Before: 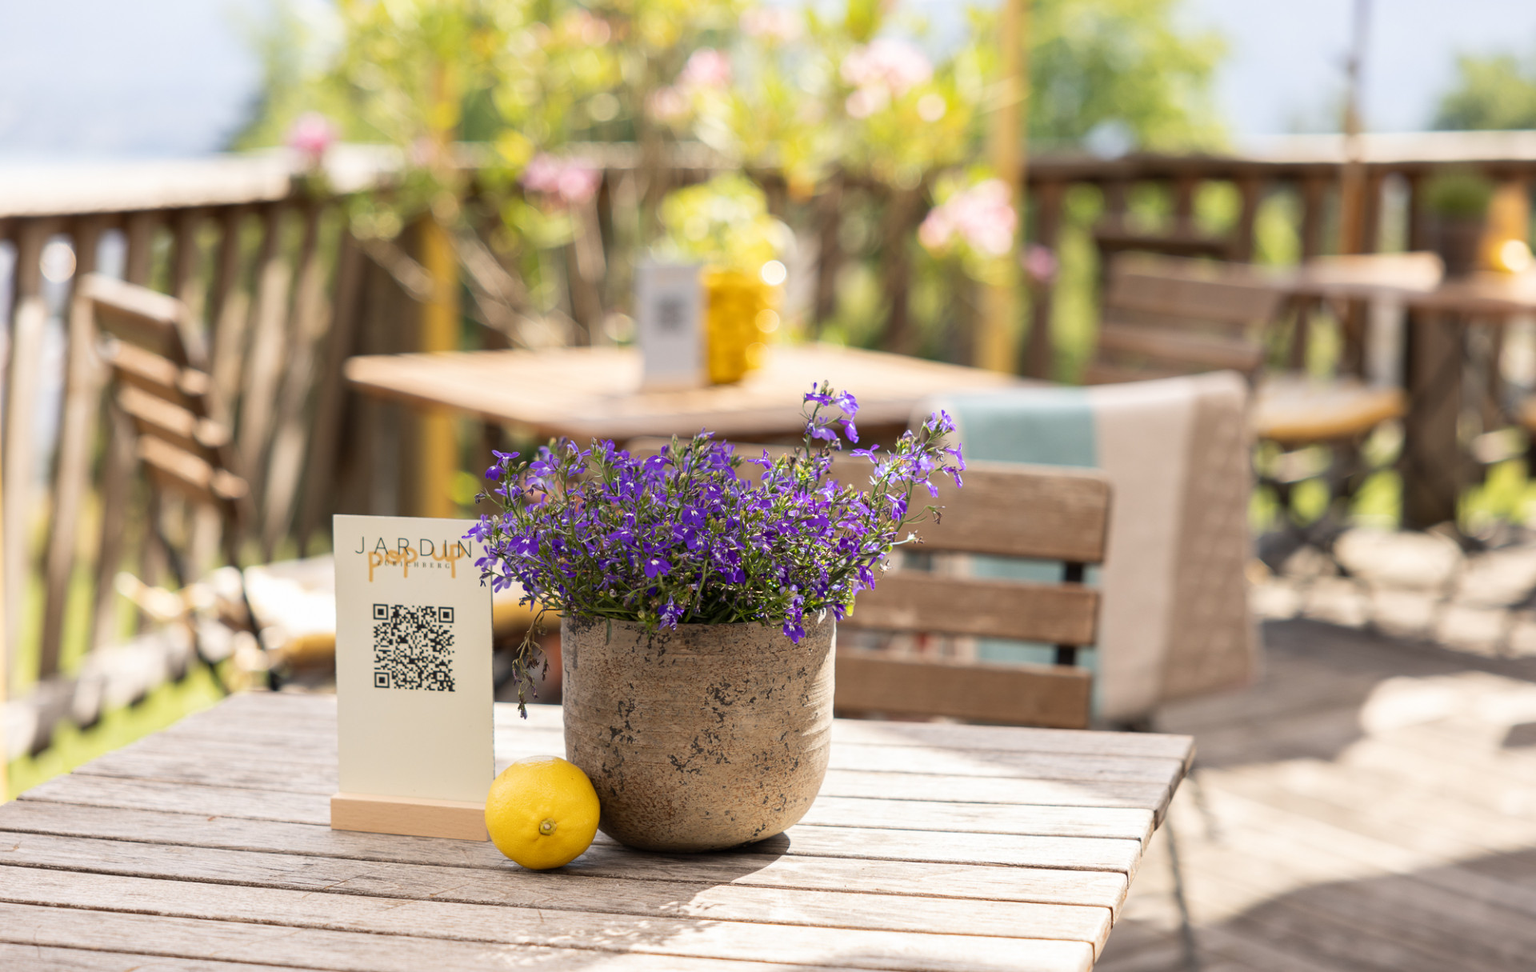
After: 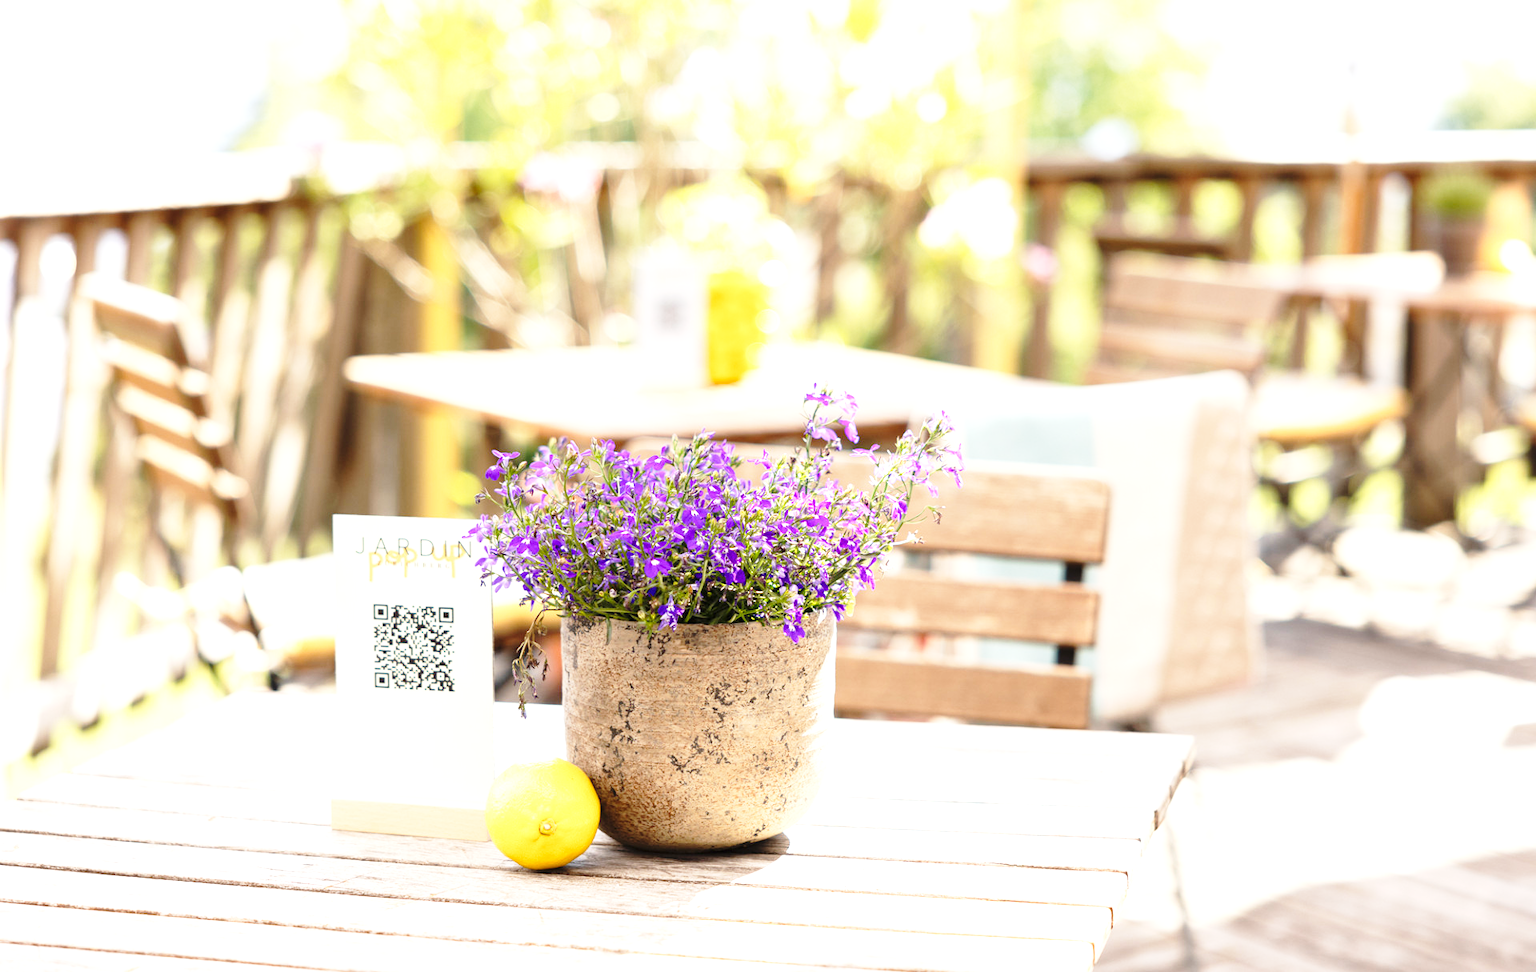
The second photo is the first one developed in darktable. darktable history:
base curve: curves: ch0 [(0, 0) (0.028, 0.03) (0.121, 0.232) (0.46, 0.748) (0.859, 0.968) (1, 1)], preserve colors none
exposure: black level correction 0, exposure 1.1 EV, compensate exposure bias true, compensate highlight preservation false
